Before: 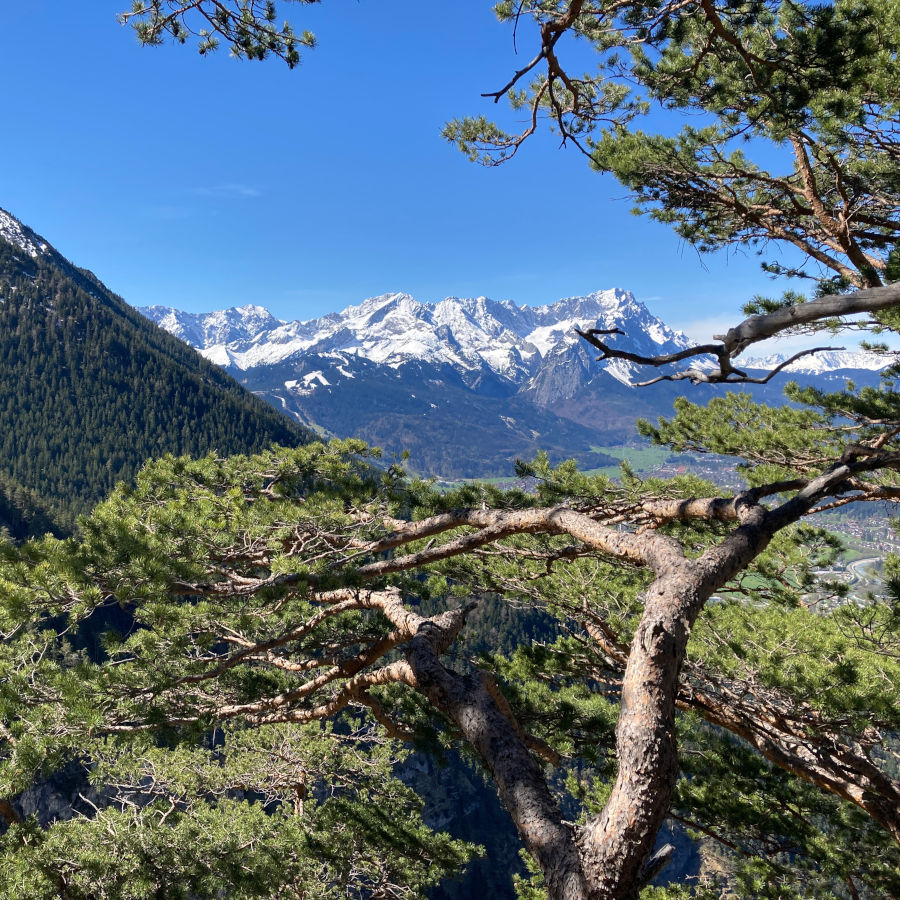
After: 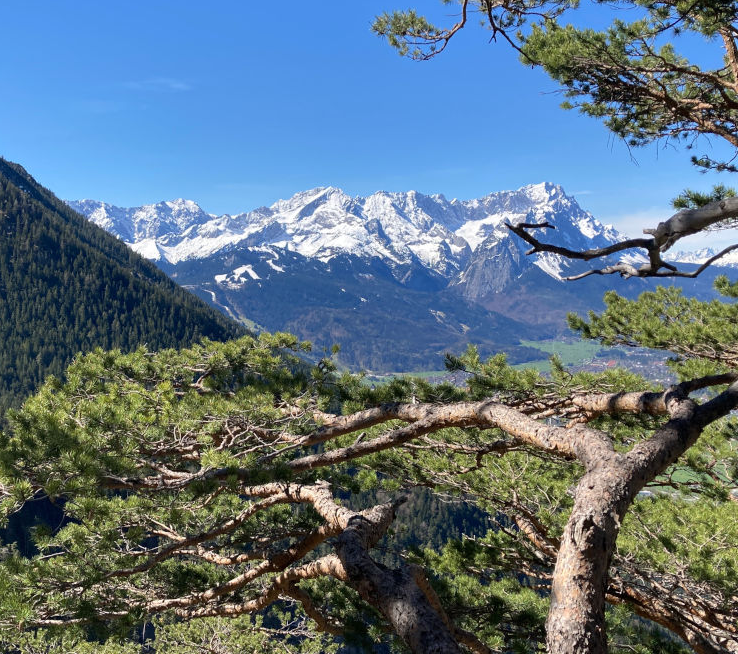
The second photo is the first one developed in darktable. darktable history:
crop: left 7.856%, top 11.836%, right 10.12%, bottom 15.387%
